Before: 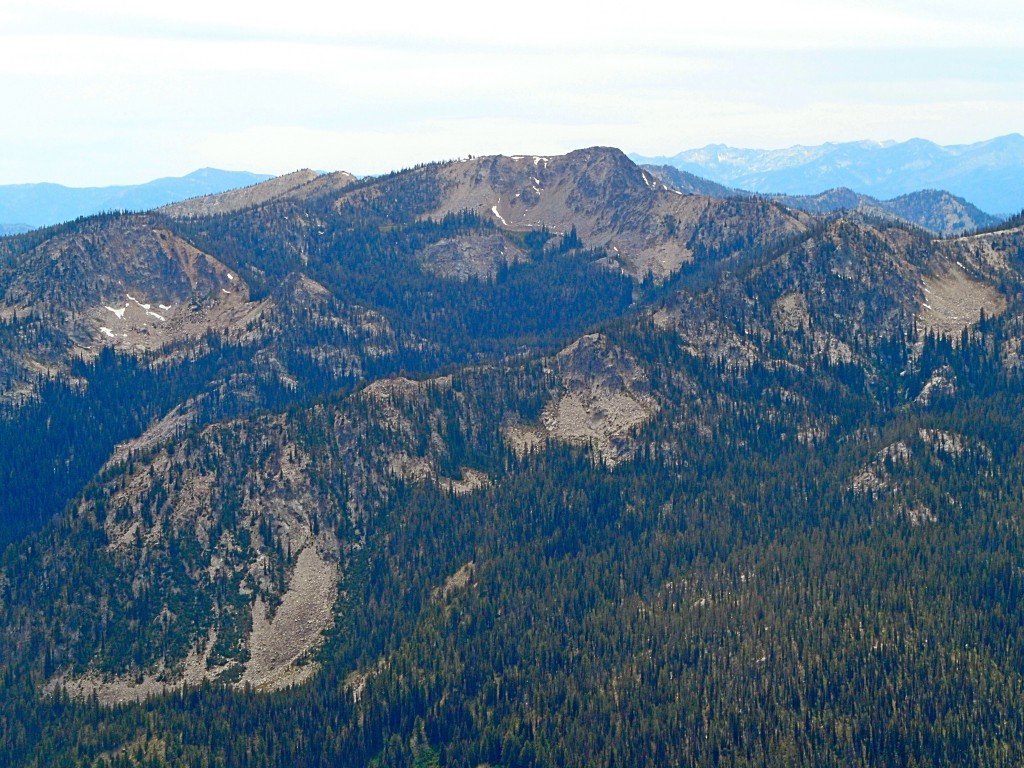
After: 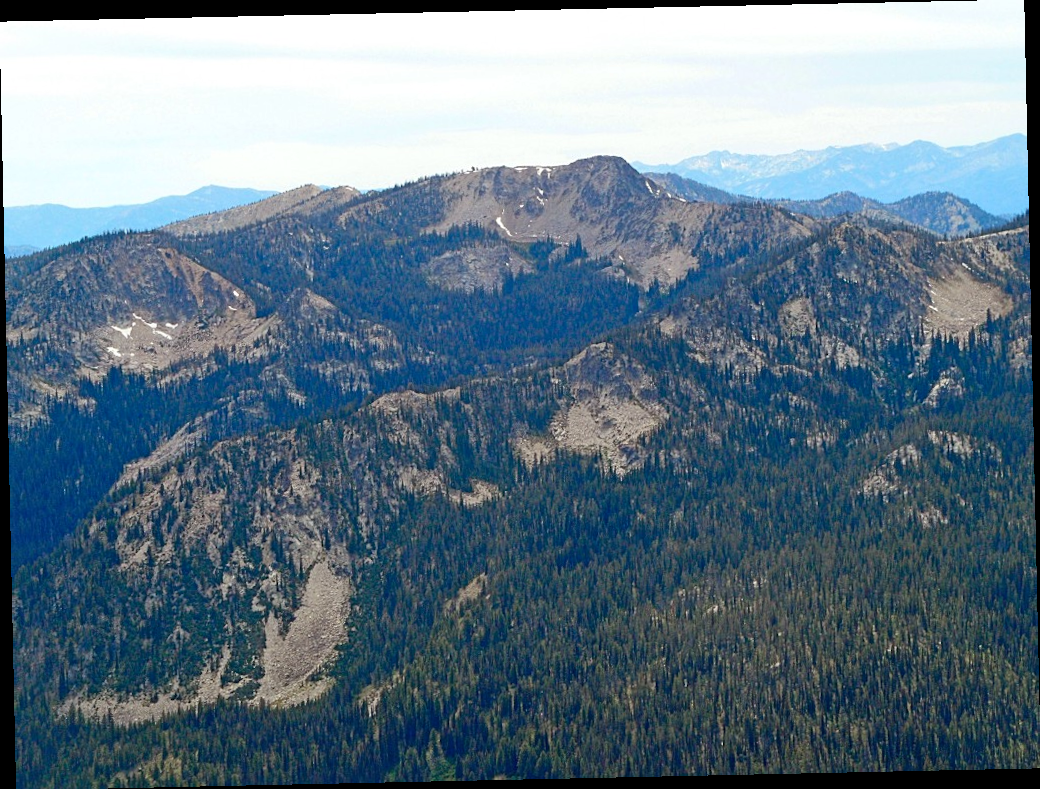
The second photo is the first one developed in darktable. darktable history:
local contrast: mode bilateral grid, contrast 20, coarseness 50, detail 120%, midtone range 0.2
rotate and perspective: rotation -1.24°, automatic cropping off
